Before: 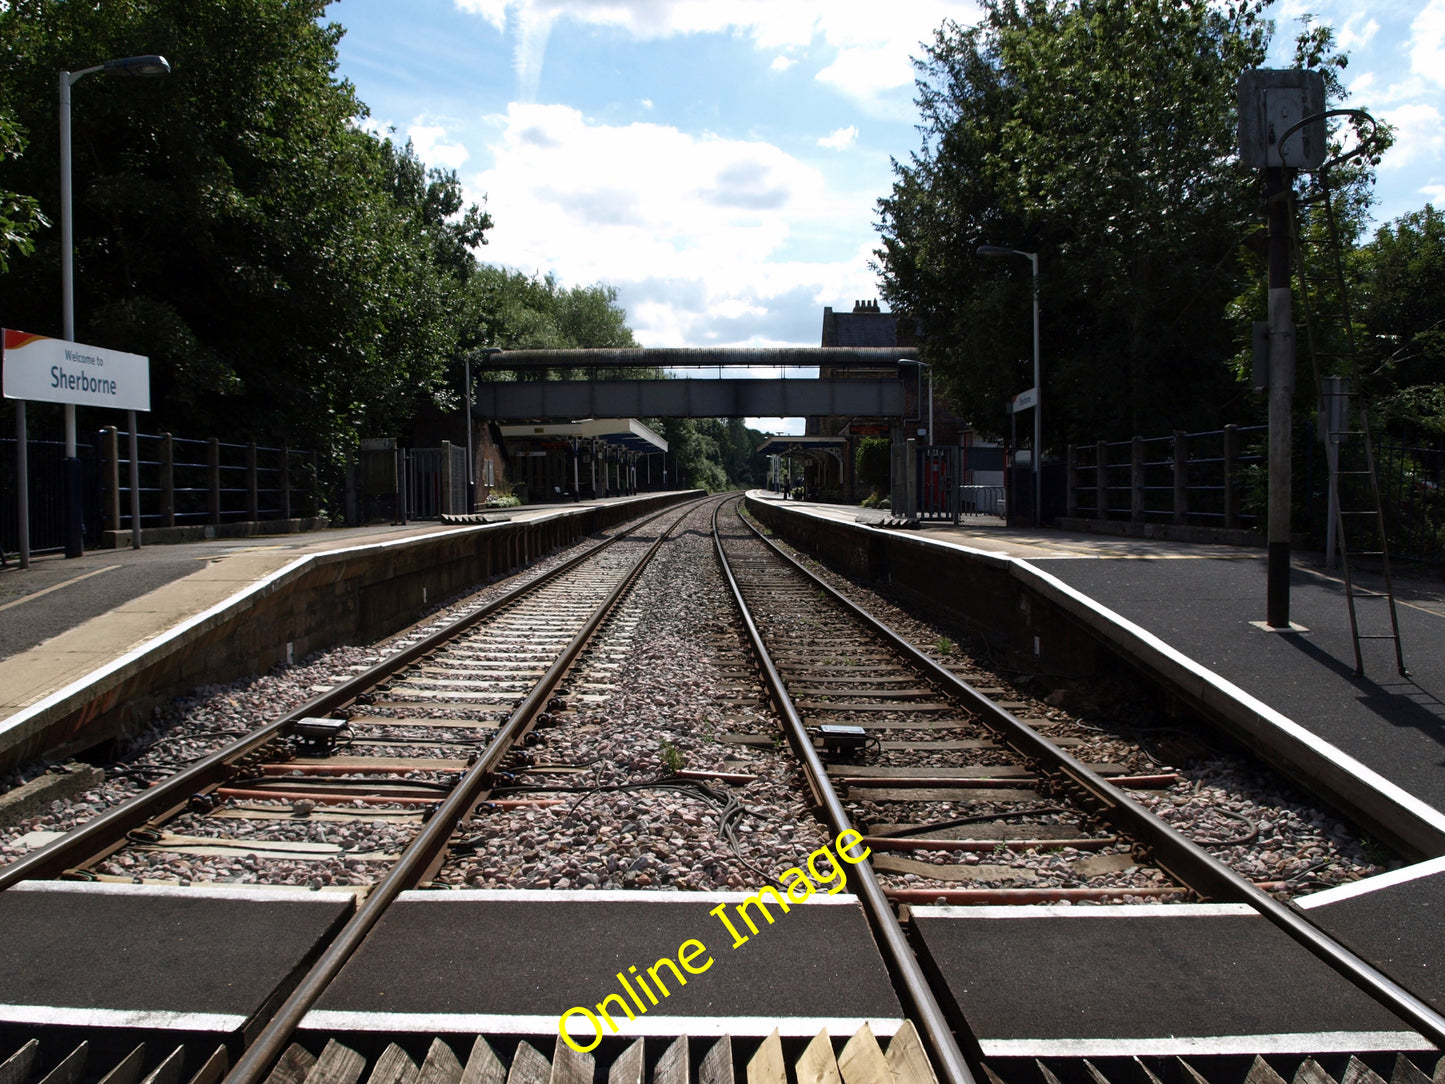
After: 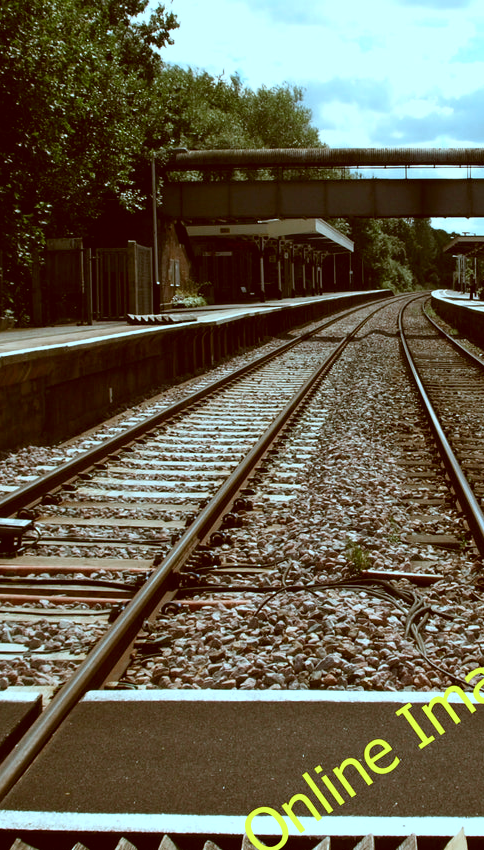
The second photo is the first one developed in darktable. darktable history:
color correction: highlights a* -14.62, highlights b* -16.22, shadows a* 10.12, shadows b* 29.4
crop and rotate: left 21.77%, top 18.528%, right 44.676%, bottom 2.997%
